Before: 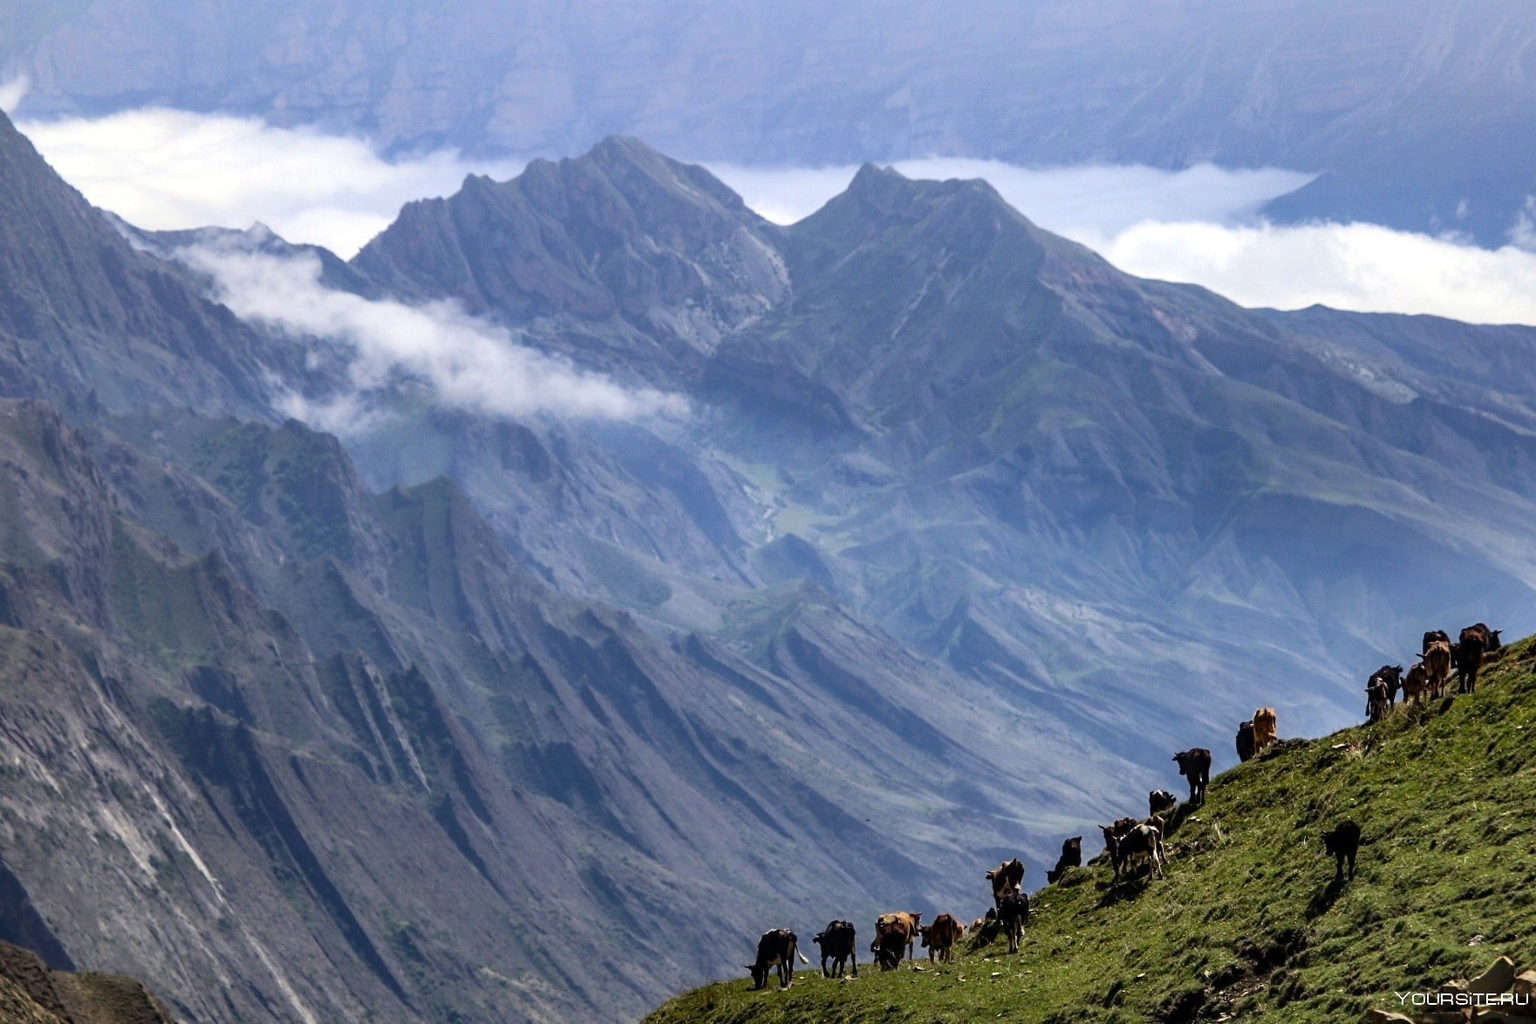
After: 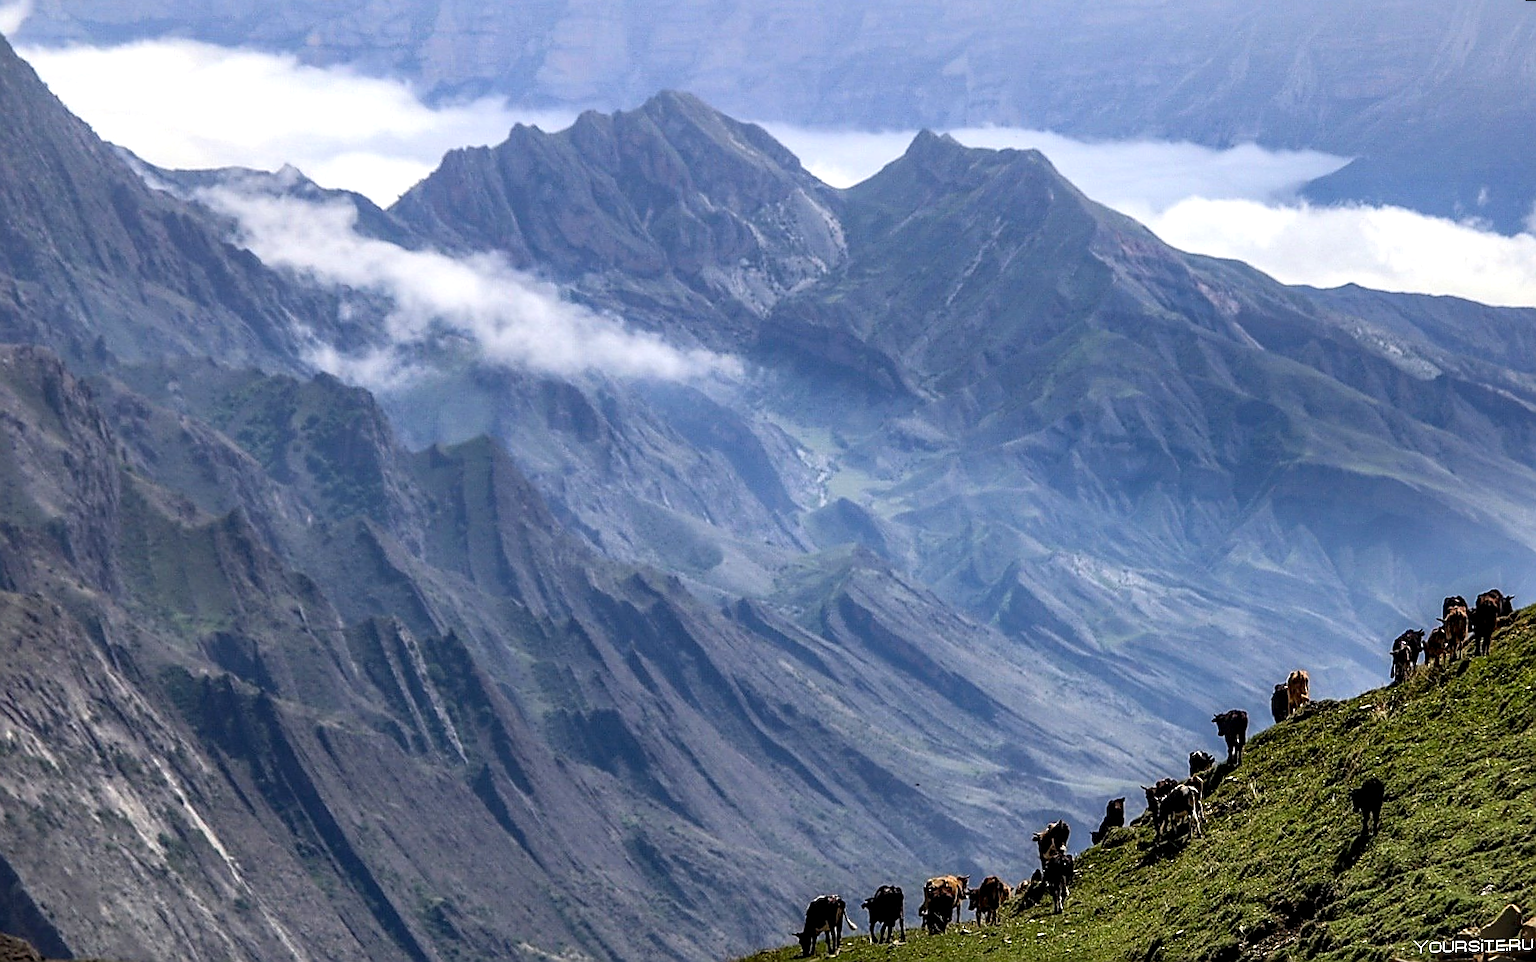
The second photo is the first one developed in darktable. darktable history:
white balance: emerald 1
tone equalizer: on, module defaults
local contrast: detail 130%
sharpen: radius 1.4, amount 1.25, threshold 0.7
rotate and perspective: rotation 0.679°, lens shift (horizontal) 0.136, crop left 0.009, crop right 0.991, crop top 0.078, crop bottom 0.95
contrast brightness saturation: contrast 0.04, saturation 0.07
